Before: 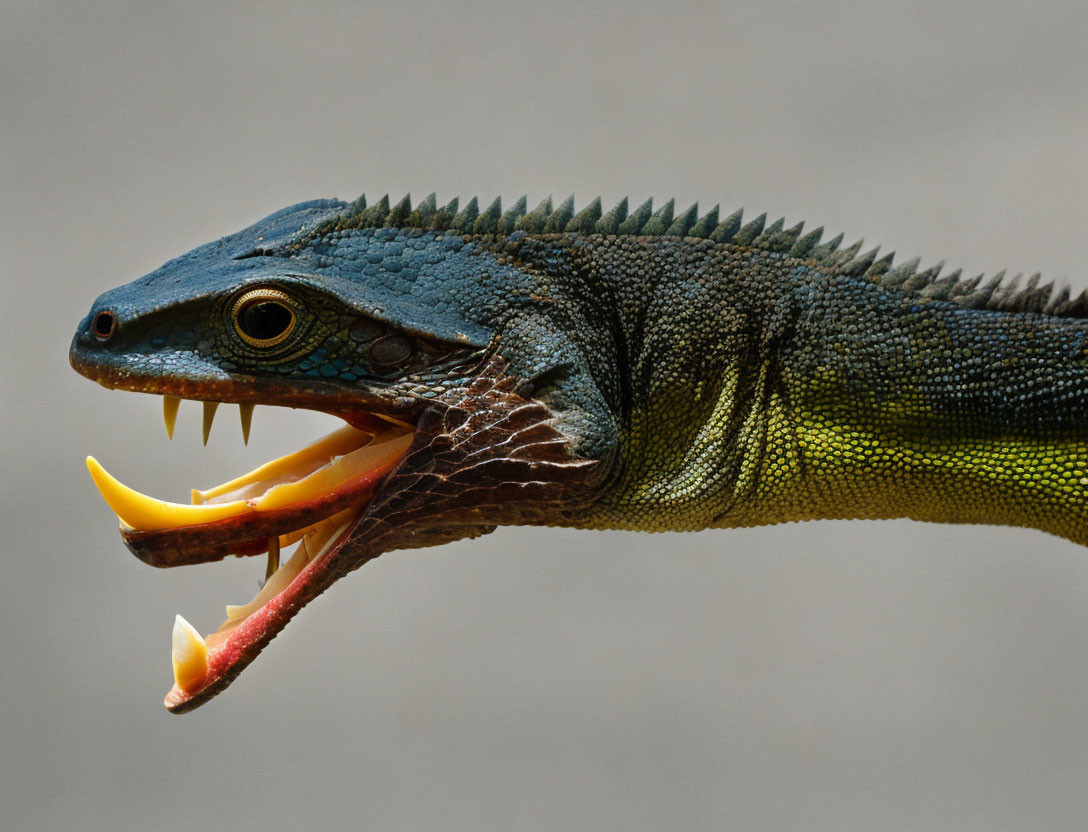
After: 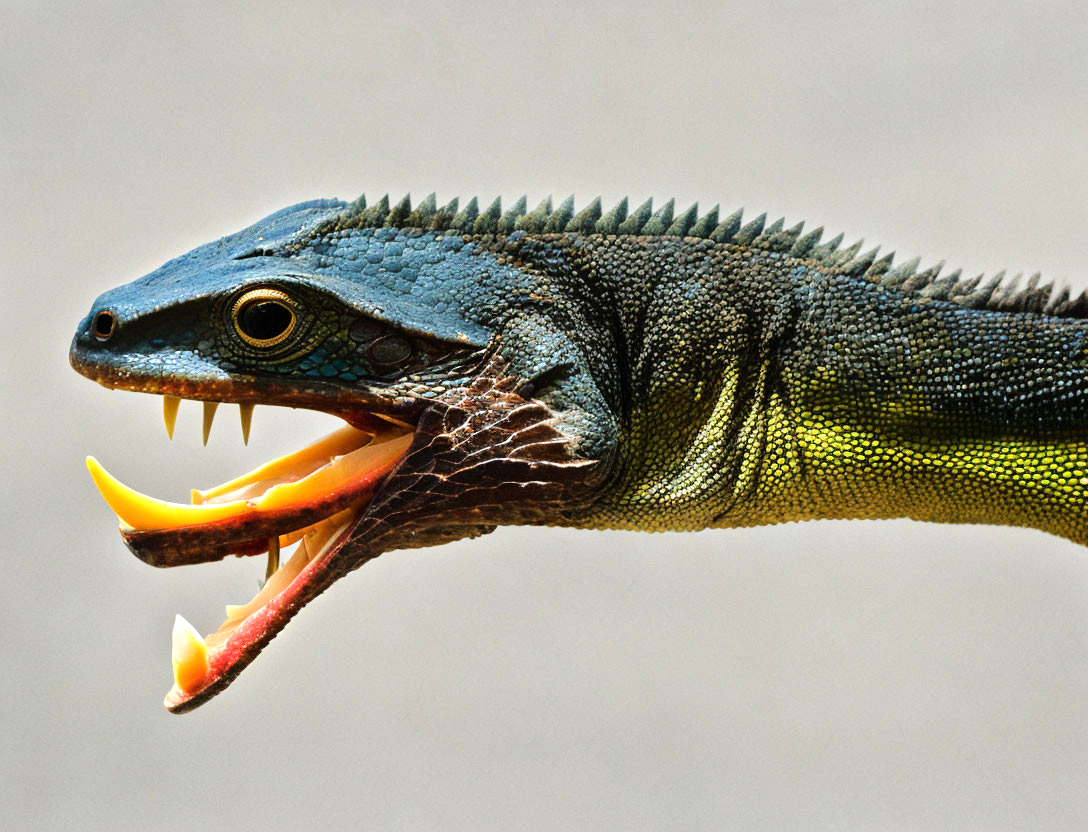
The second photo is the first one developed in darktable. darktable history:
tone equalizer: -7 EV 0.159 EV, -6 EV 0.614 EV, -5 EV 1.15 EV, -4 EV 1.31 EV, -3 EV 1.16 EV, -2 EV 0.6 EV, -1 EV 0.164 EV, smoothing diameter 2.11%, edges refinement/feathering 23.08, mask exposure compensation -1.57 EV, filter diffusion 5
